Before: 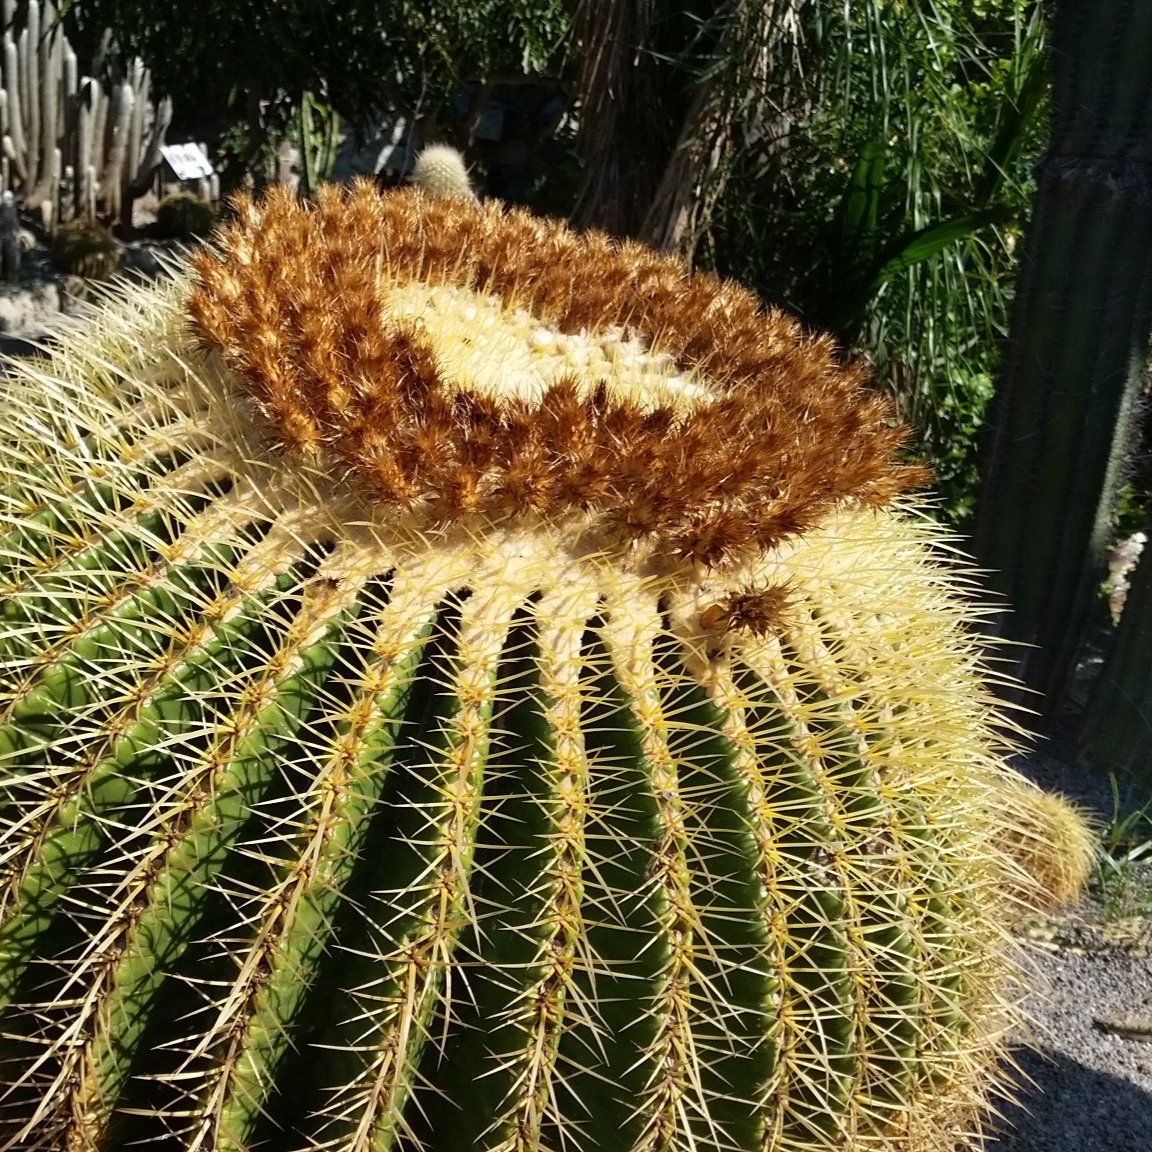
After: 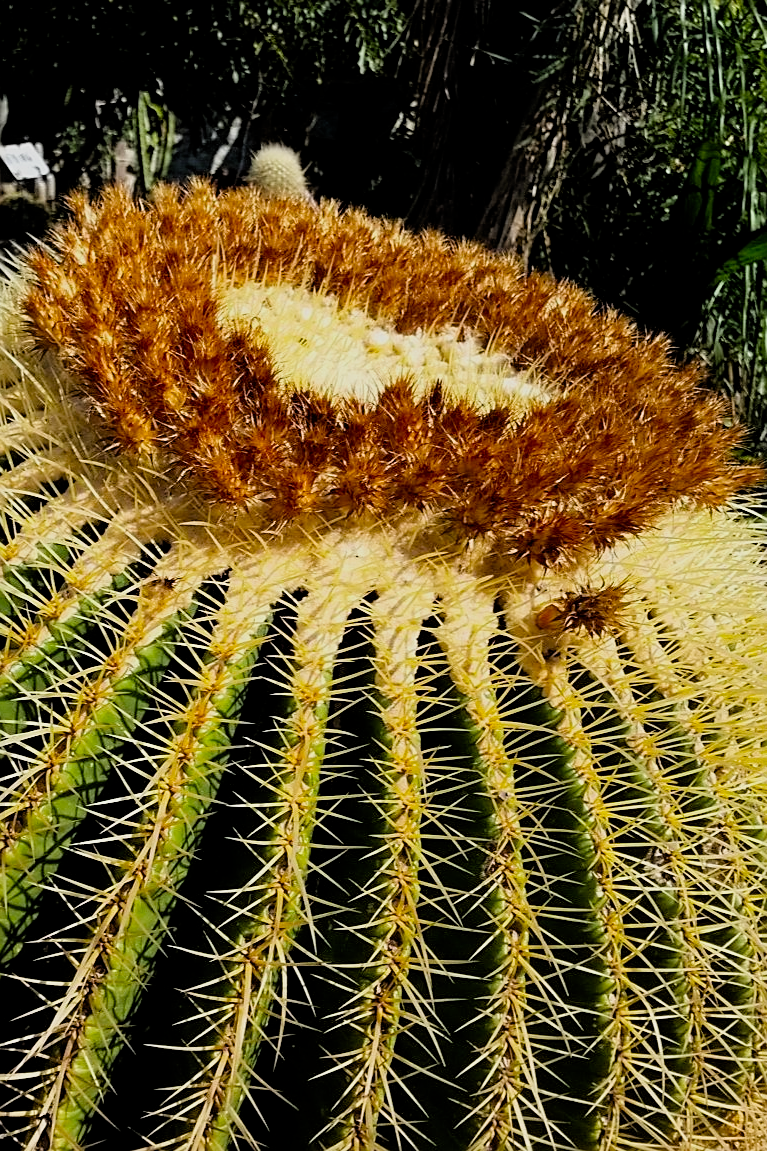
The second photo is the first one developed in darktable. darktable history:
filmic rgb: black relative exposure -7.6 EV, white relative exposure 4.64 EV, threshold 3 EV, target black luminance 0%, hardness 3.55, latitude 50.51%, contrast 1.033, highlights saturation mix 10%, shadows ↔ highlights balance -0.198%, color science v4 (2020), enable highlight reconstruction true
crop and rotate: left 14.292%, right 19.041%
sharpen: on, module defaults
